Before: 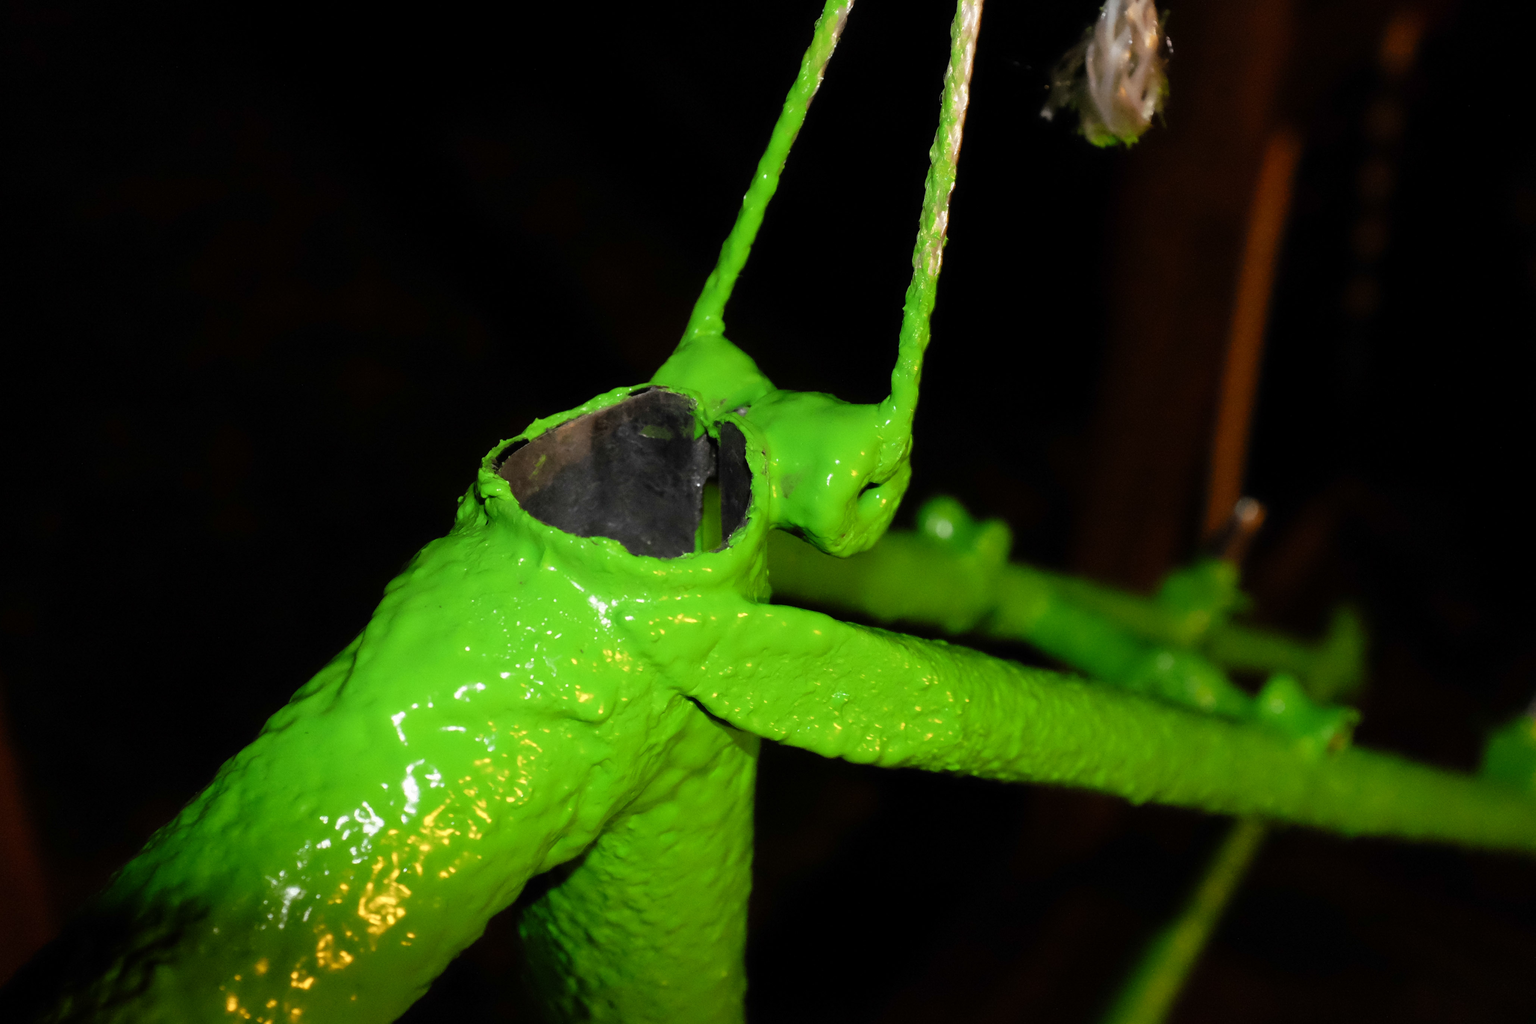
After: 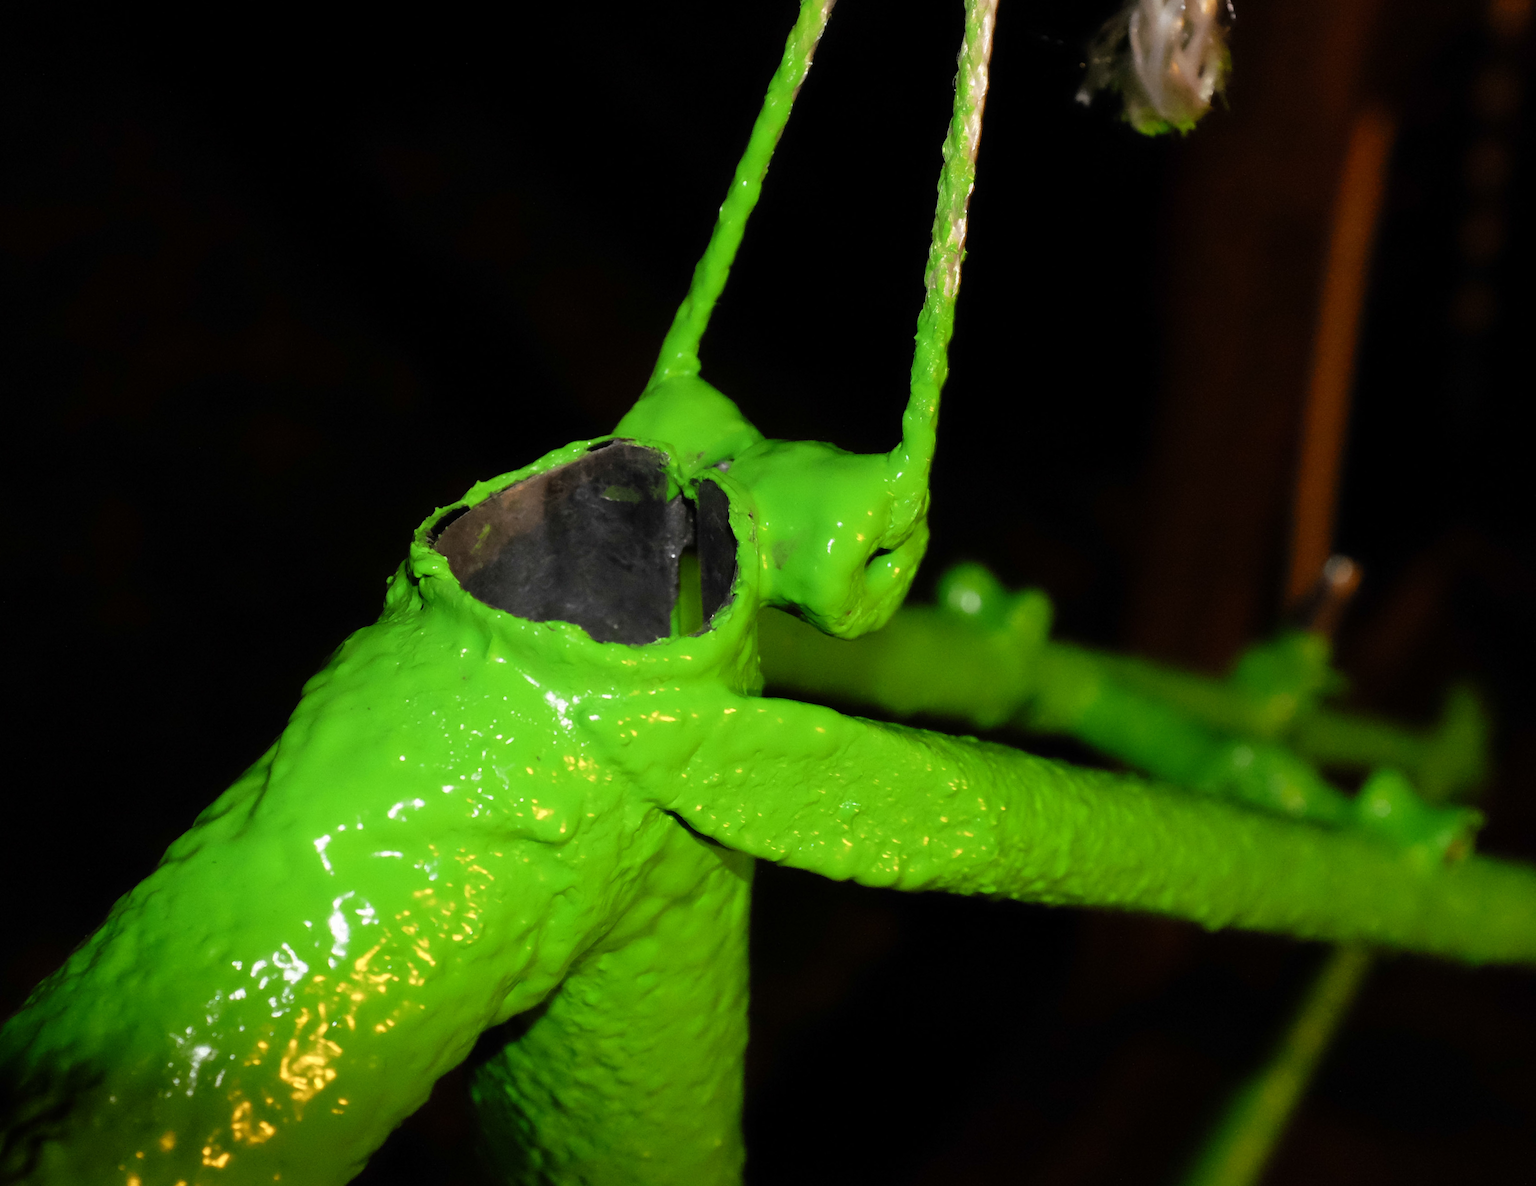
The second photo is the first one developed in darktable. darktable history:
crop: left 7.598%, right 7.873%
rotate and perspective: rotation -1.32°, lens shift (horizontal) -0.031, crop left 0.015, crop right 0.985, crop top 0.047, crop bottom 0.982
